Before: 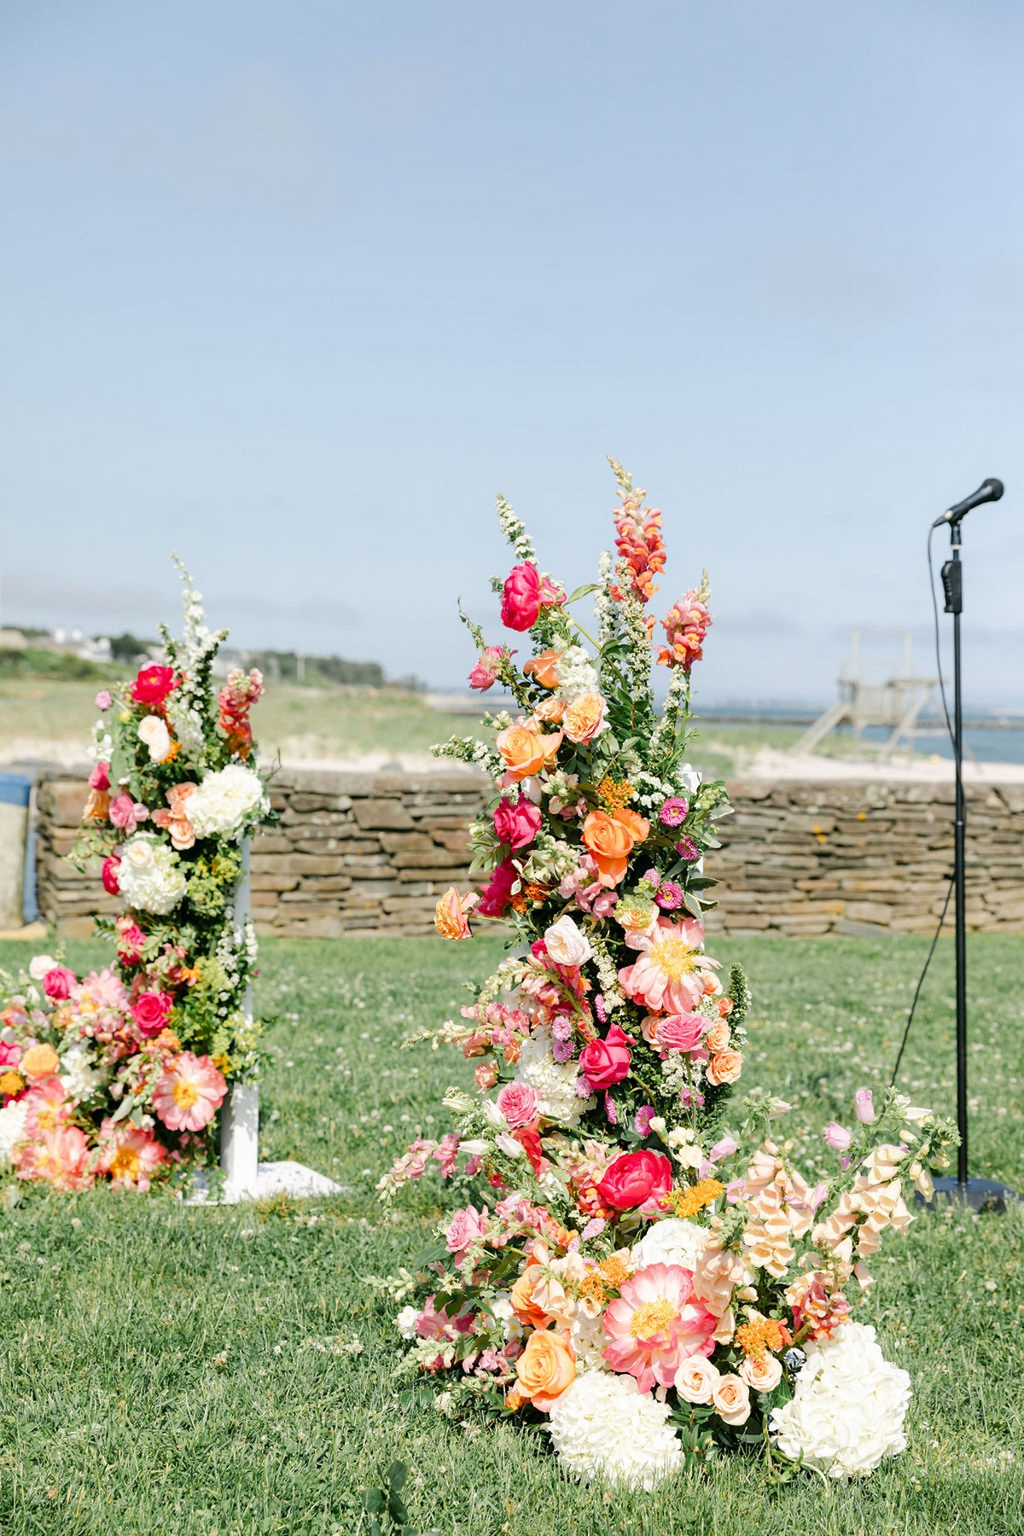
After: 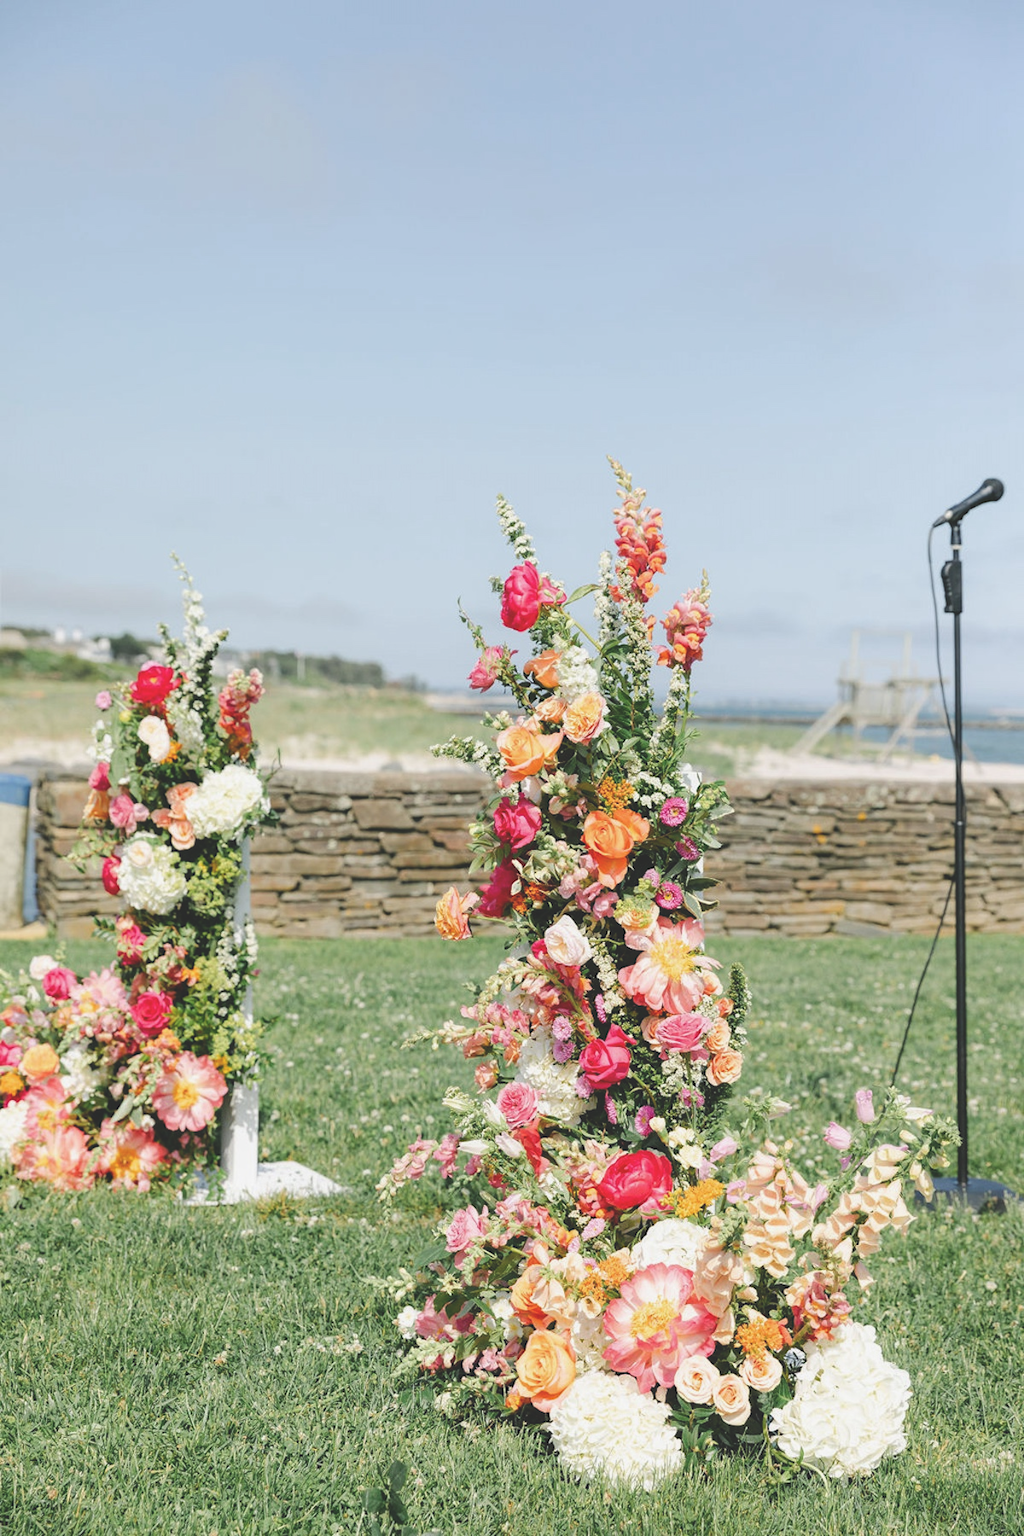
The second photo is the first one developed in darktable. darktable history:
exposure: black level correction -0.026, exposure -0.12 EV, compensate exposure bias true, compensate highlight preservation false
